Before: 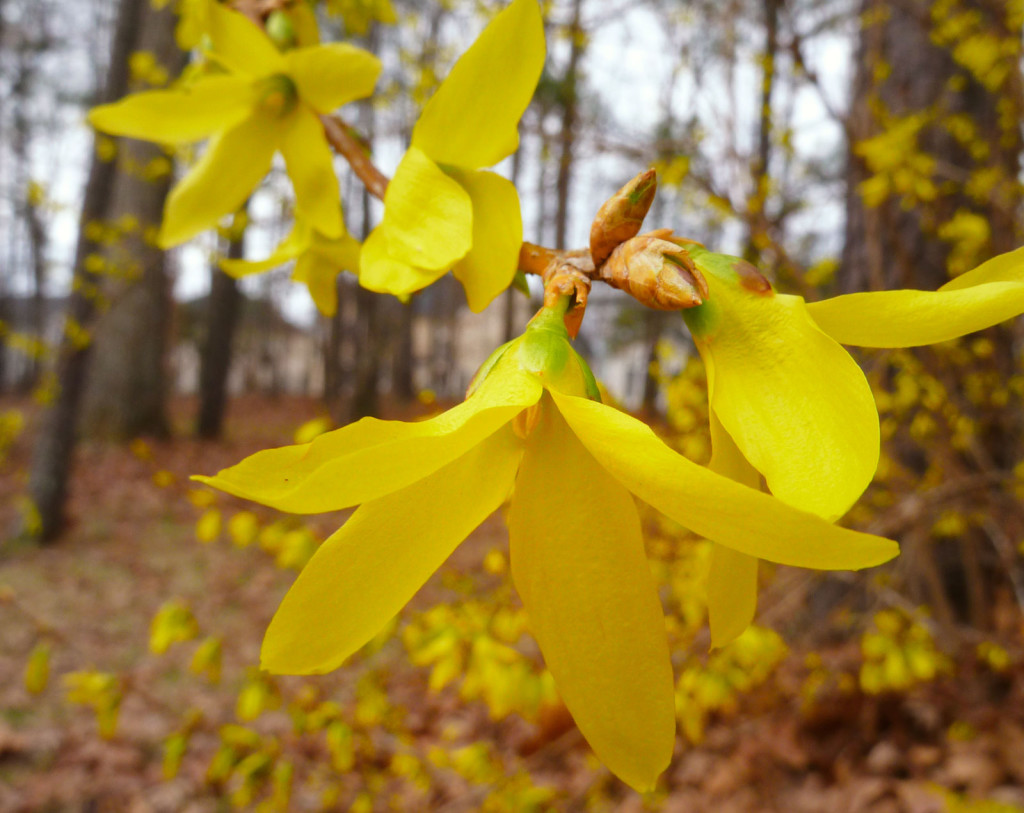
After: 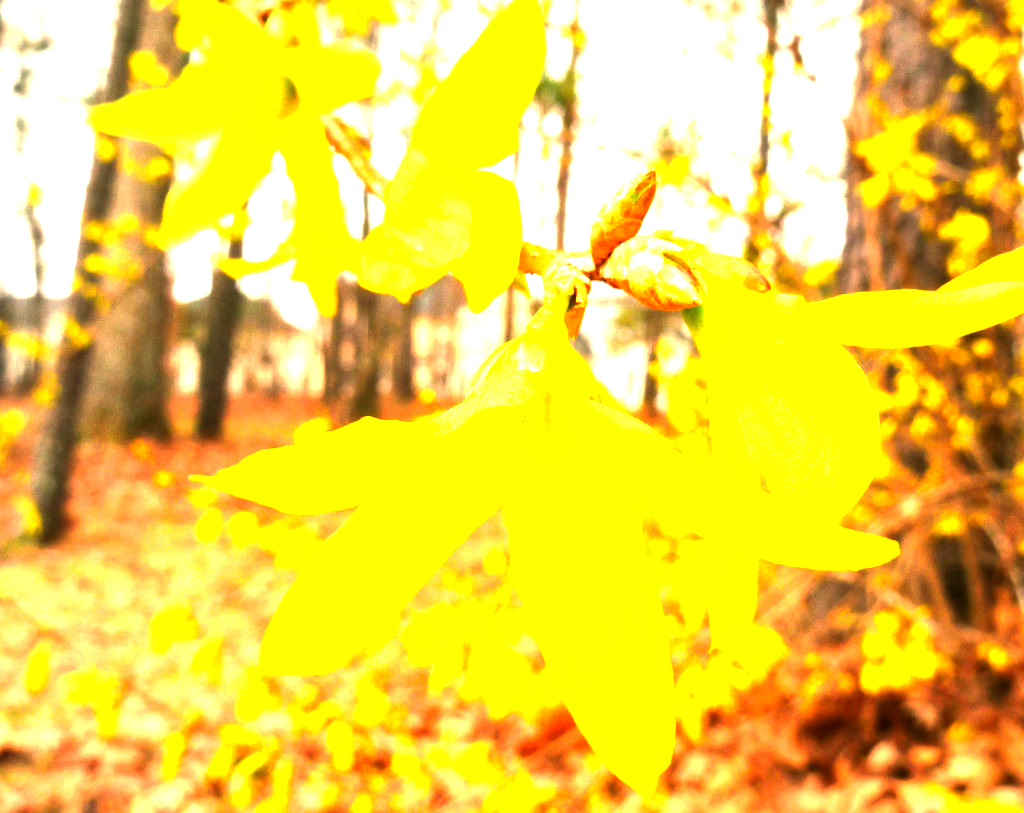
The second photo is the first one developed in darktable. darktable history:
color balance: mode lift, gamma, gain (sRGB), lift [1.014, 0.966, 0.918, 0.87], gamma [0.86, 0.734, 0.918, 0.976], gain [1.063, 1.13, 1.063, 0.86]
exposure: exposure 2.207 EV, compensate highlight preservation false
